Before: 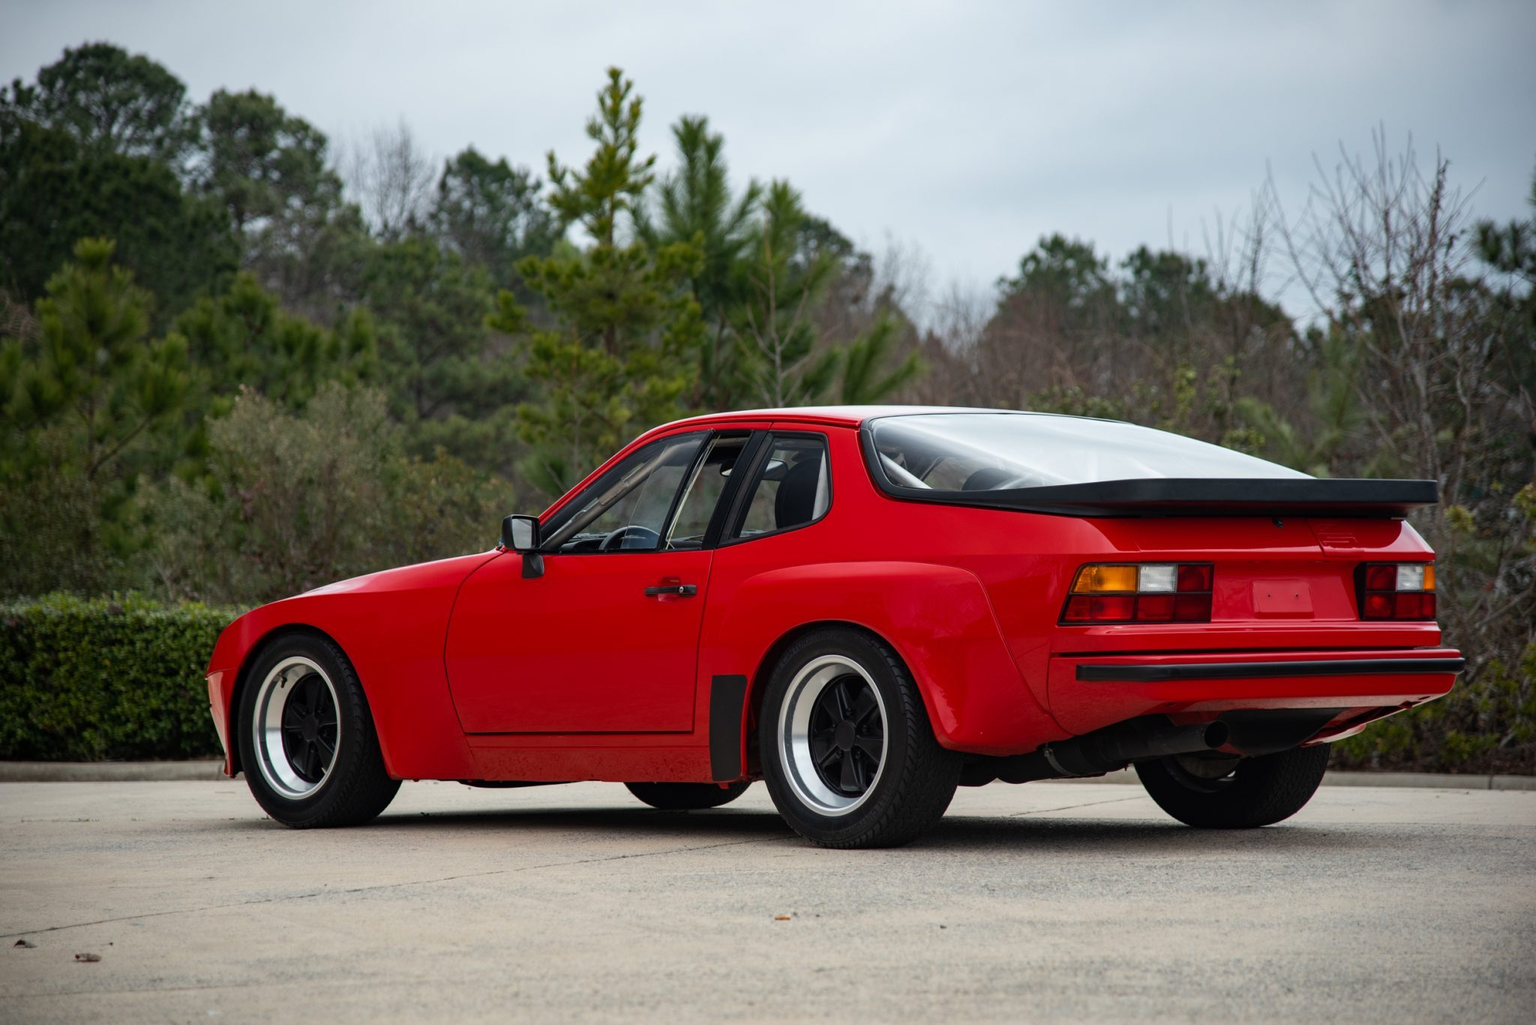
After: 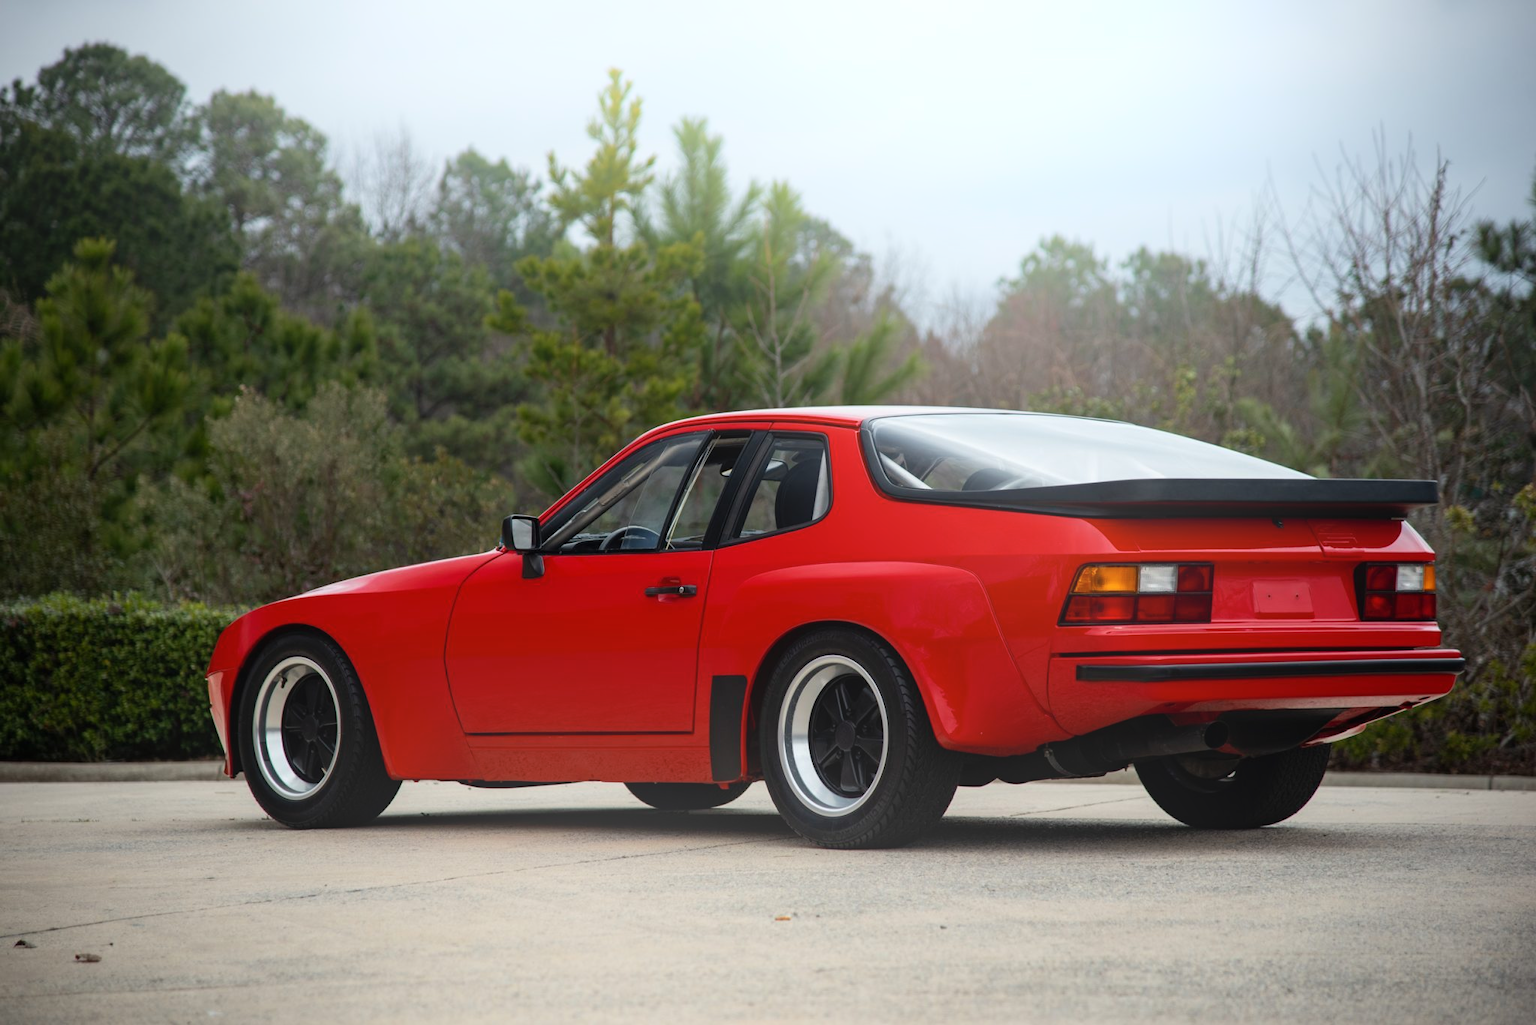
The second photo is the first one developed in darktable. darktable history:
bloom: size 38%, threshold 95%, strength 30%
